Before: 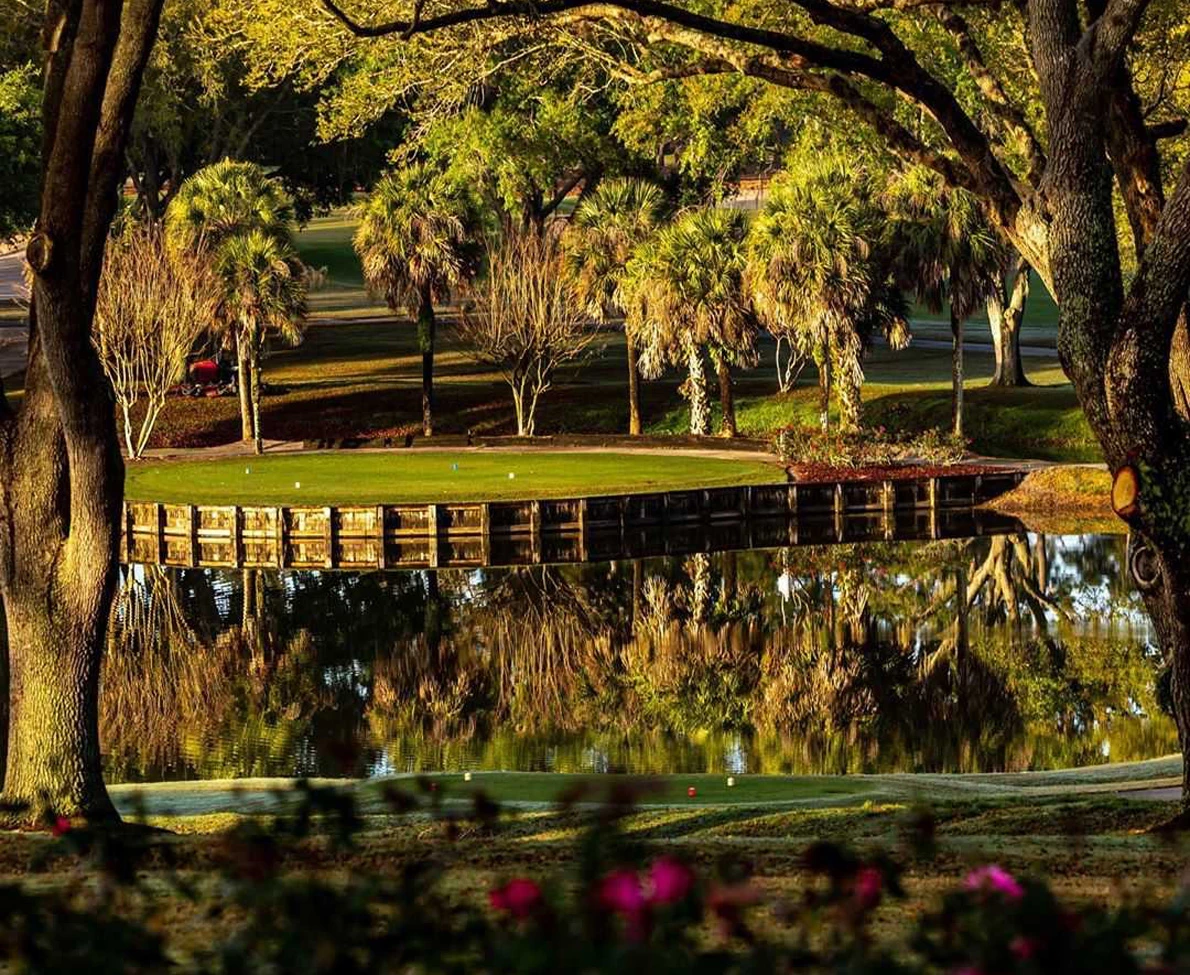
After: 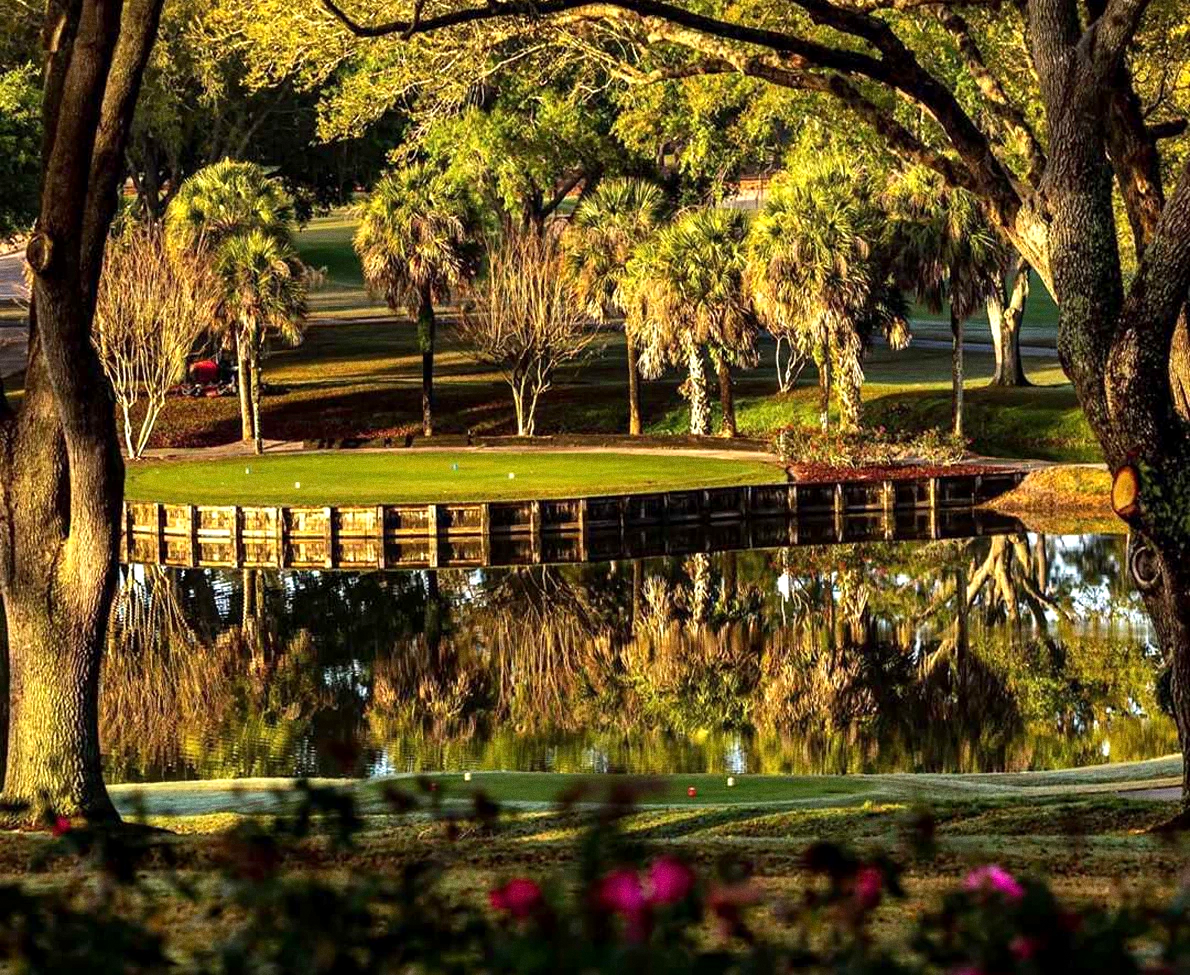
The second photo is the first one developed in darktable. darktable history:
exposure: black level correction 0.001, exposure 0.5 EV, compensate exposure bias true, compensate highlight preservation false
grain: strength 26%
